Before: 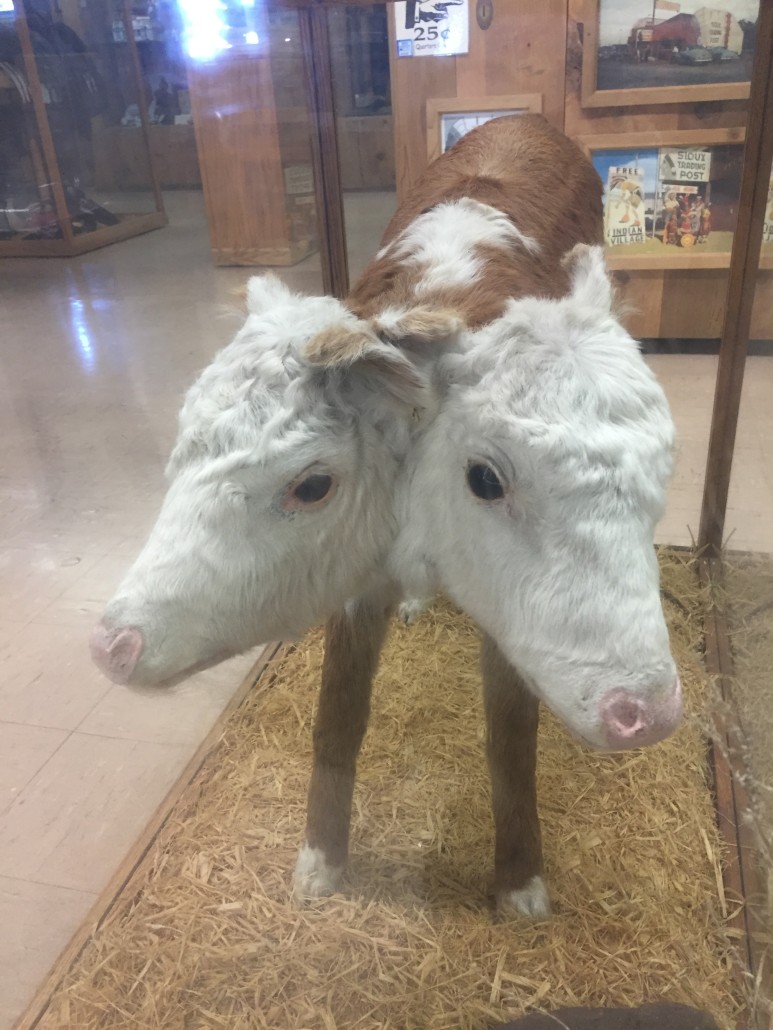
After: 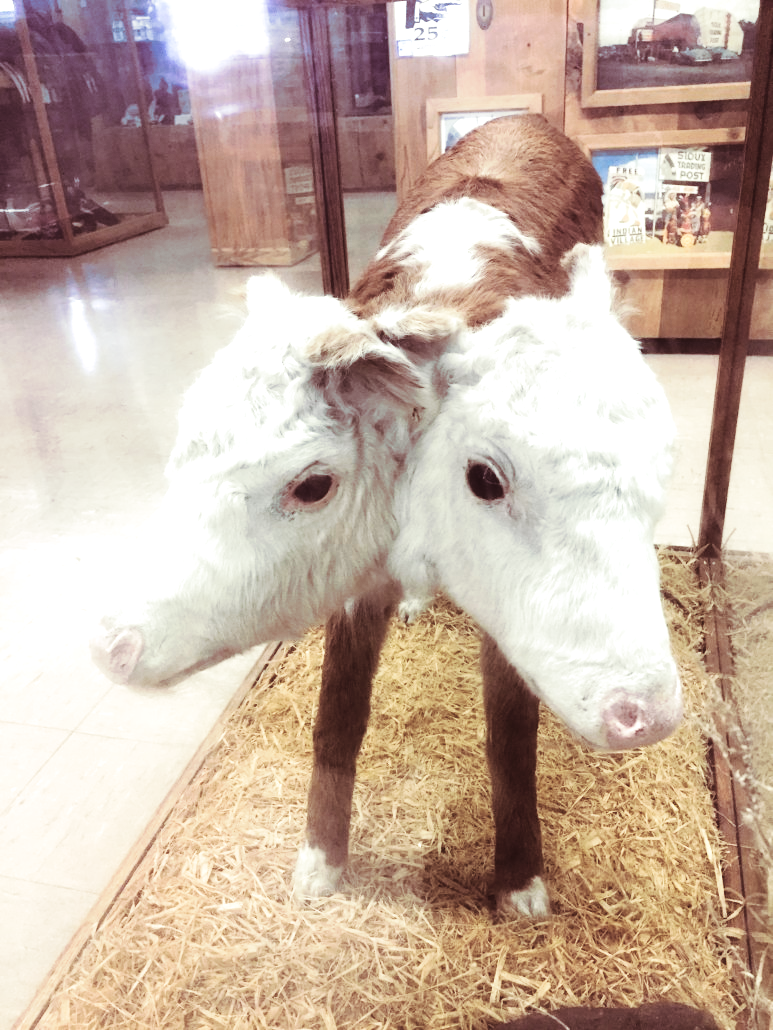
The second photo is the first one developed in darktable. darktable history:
tone curve: curves: ch0 [(0, 0) (0.003, 0.016) (0.011, 0.019) (0.025, 0.023) (0.044, 0.029) (0.069, 0.042) (0.1, 0.068) (0.136, 0.101) (0.177, 0.143) (0.224, 0.21) (0.277, 0.289) (0.335, 0.379) (0.399, 0.476) (0.468, 0.569) (0.543, 0.654) (0.623, 0.75) (0.709, 0.822) (0.801, 0.893) (0.898, 0.946) (1, 1)], preserve colors none
tone equalizer: -8 EV -1.08 EV, -7 EV -1.01 EV, -6 EV -0.867 EV, -5 EV -0.578 EV, -3 EV 0.578 EV, -2 EV 0.867 EV, -1 EV 1.01 EV, +0 EV 1.08 EV, edges refinement/feathering 500, mask exposure compensation -1.57 EV, preserve details no
split-toning: on, module defaults
